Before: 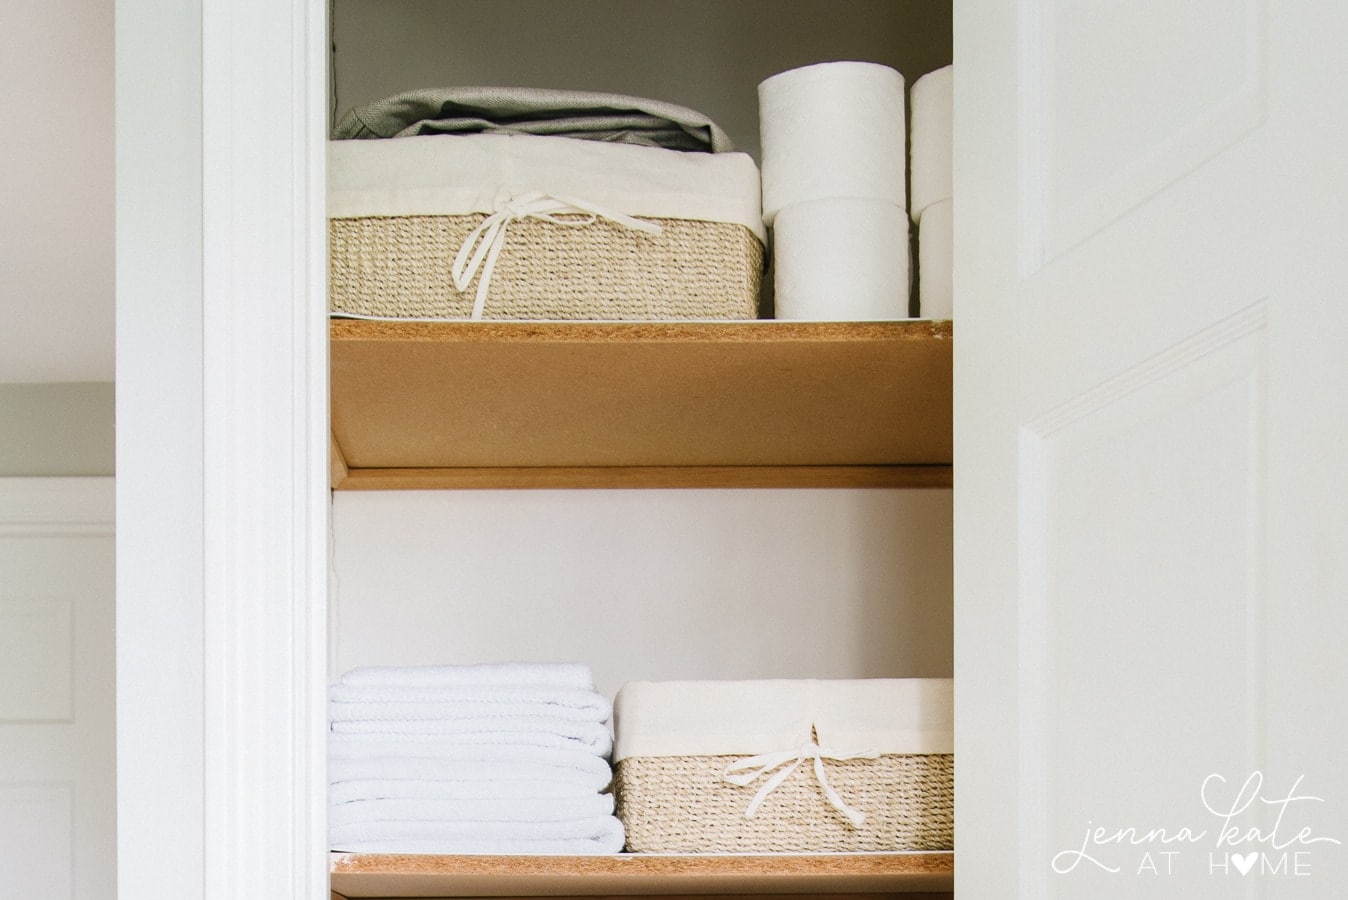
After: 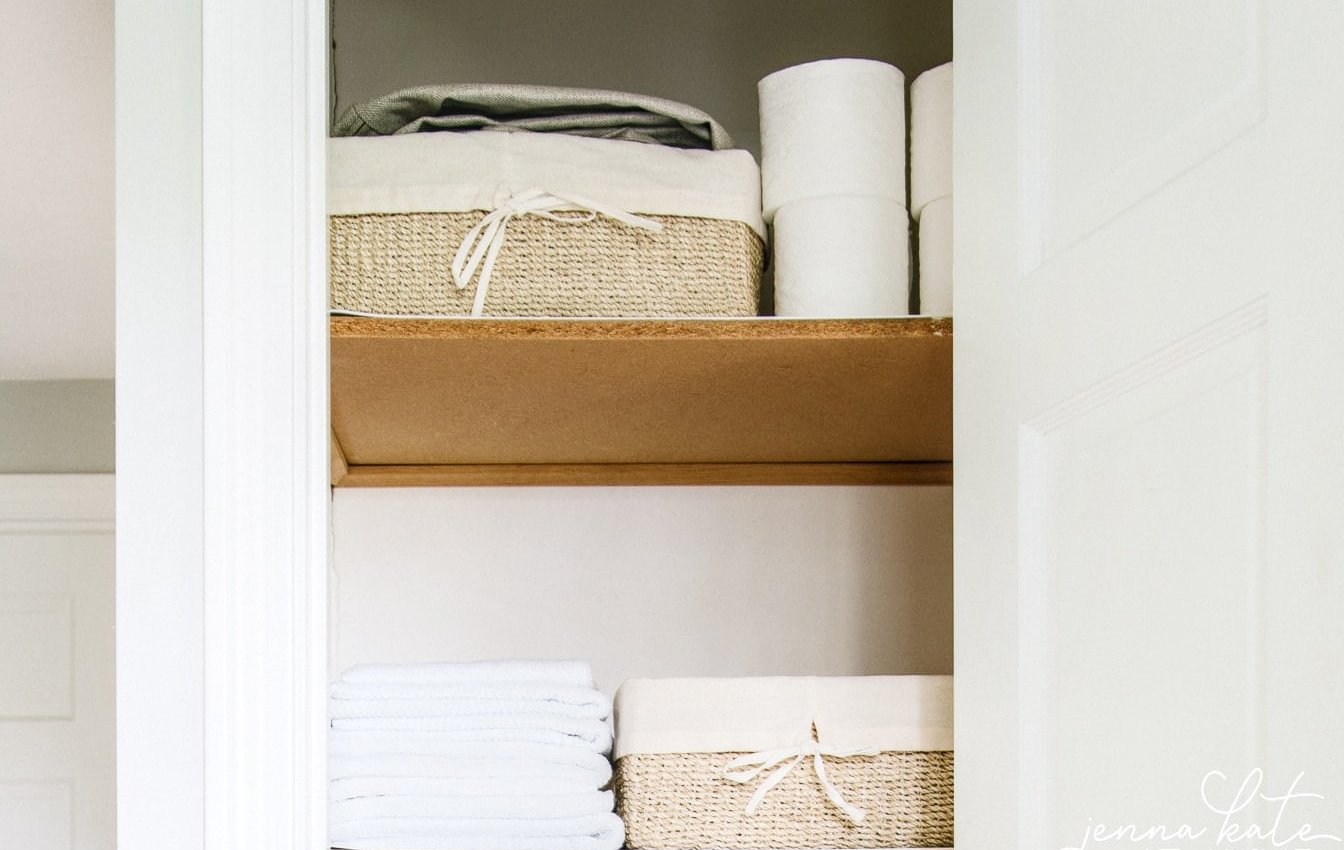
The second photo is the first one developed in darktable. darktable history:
local contrast: on, module defaults
crop: top 0.435%, right 0.261%, bottom 5.072%
shadows and highlights: shadows 1.57, highlights 39.78
